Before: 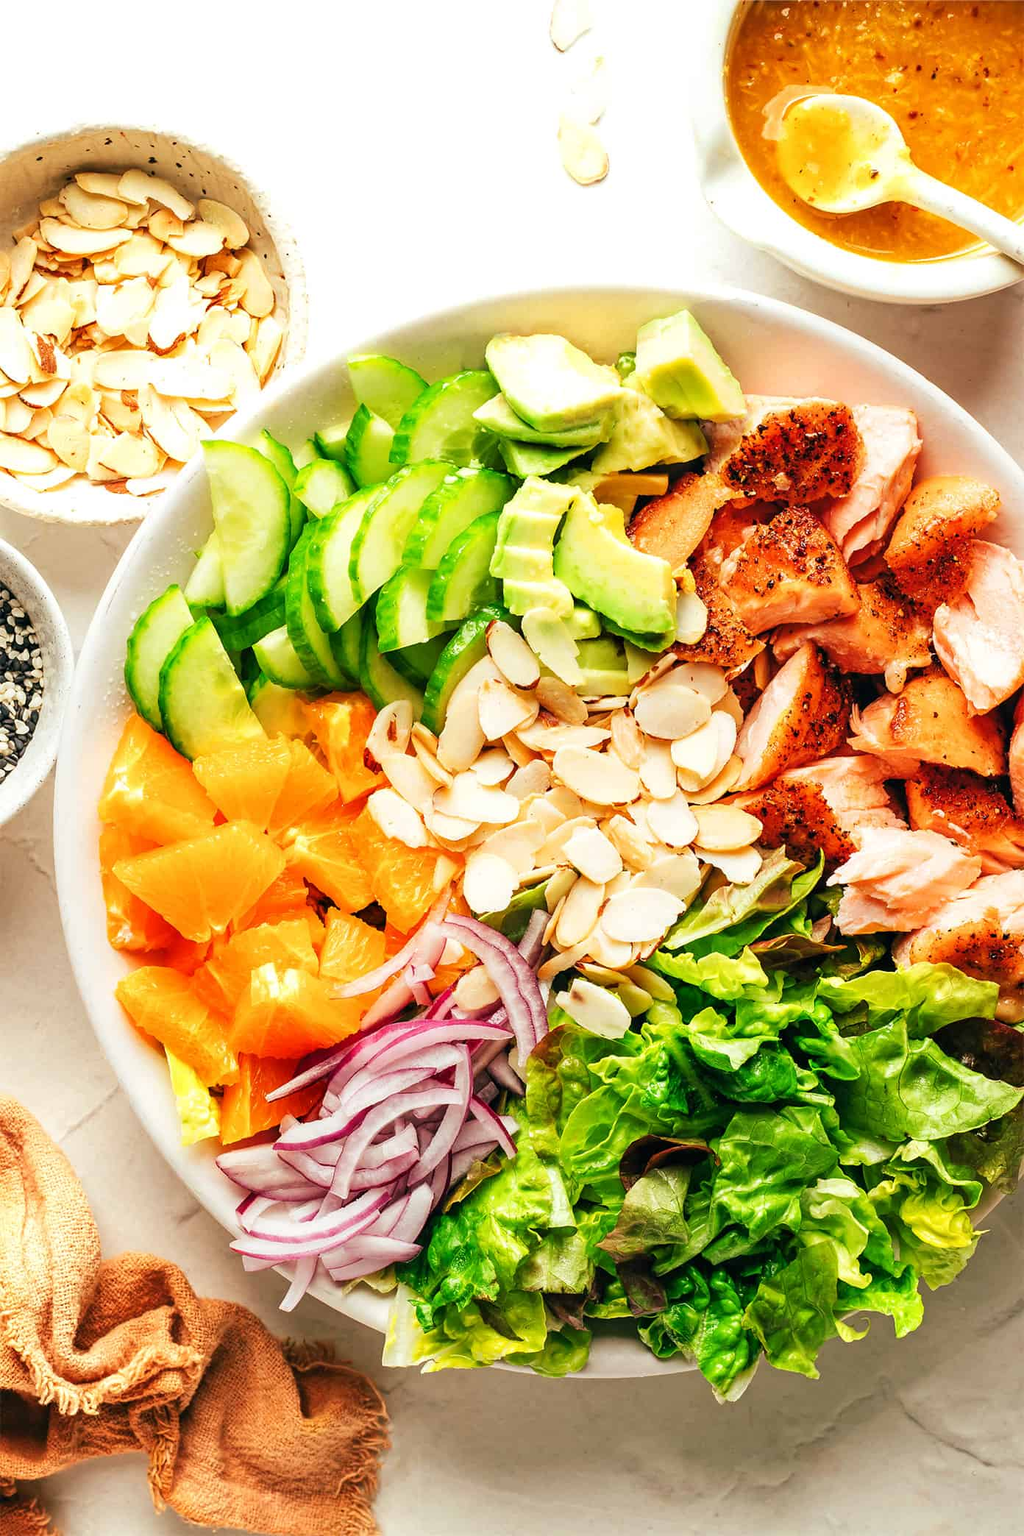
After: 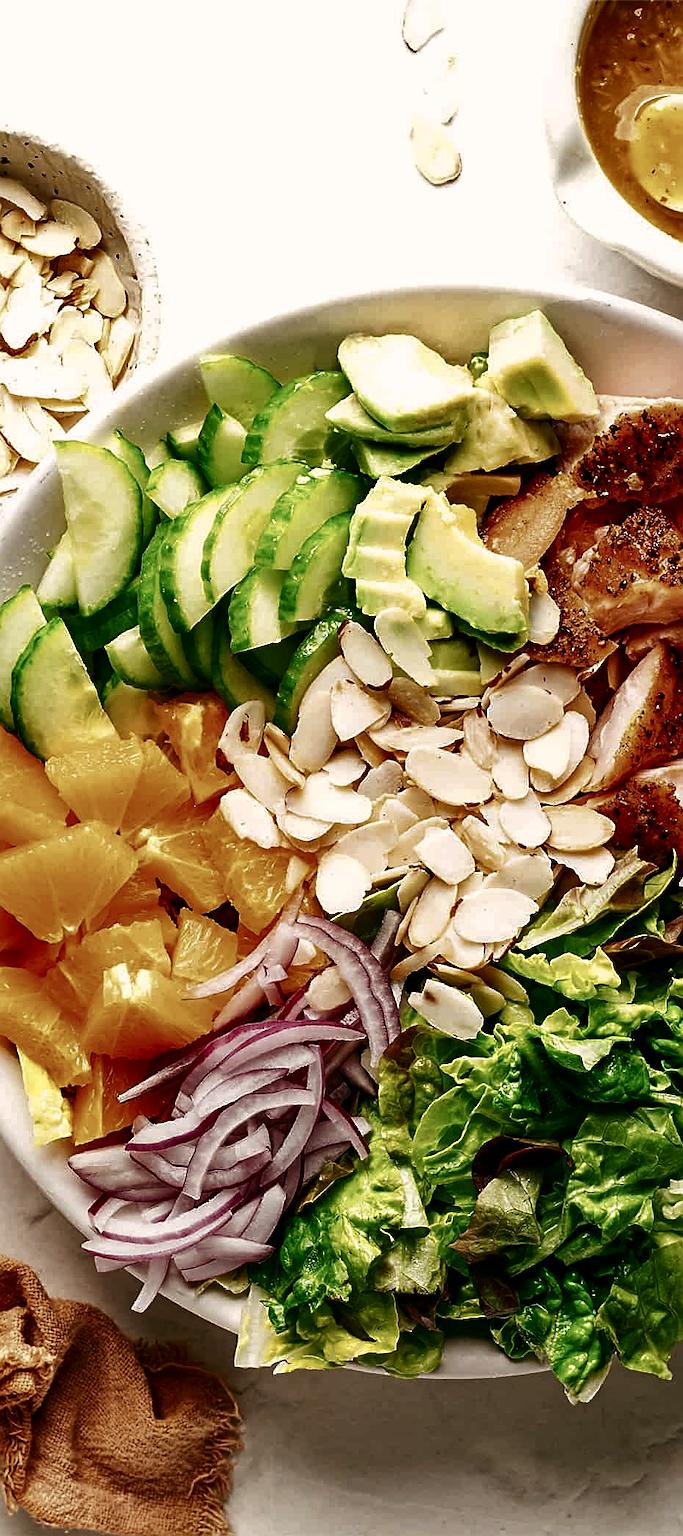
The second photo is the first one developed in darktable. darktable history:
sharpen: on, module defaults
contrast brightness saturation: brightness -0.533
crop and rotate: left 14.473%, right 18.724%
color correction: highlights a* 5.52, highlights b* 5.27, saturation 0.654
haze removal: strength 0.24, distance 0.25, compatibility mode true, adaptive false
shadows and highlights: shadows 29.6, highlights -30.31, low approximation 0.01, soften with gaussian
color balance rgb: perceptual saturation grading › global saturation 0.555%, global vibrance 3.34%
